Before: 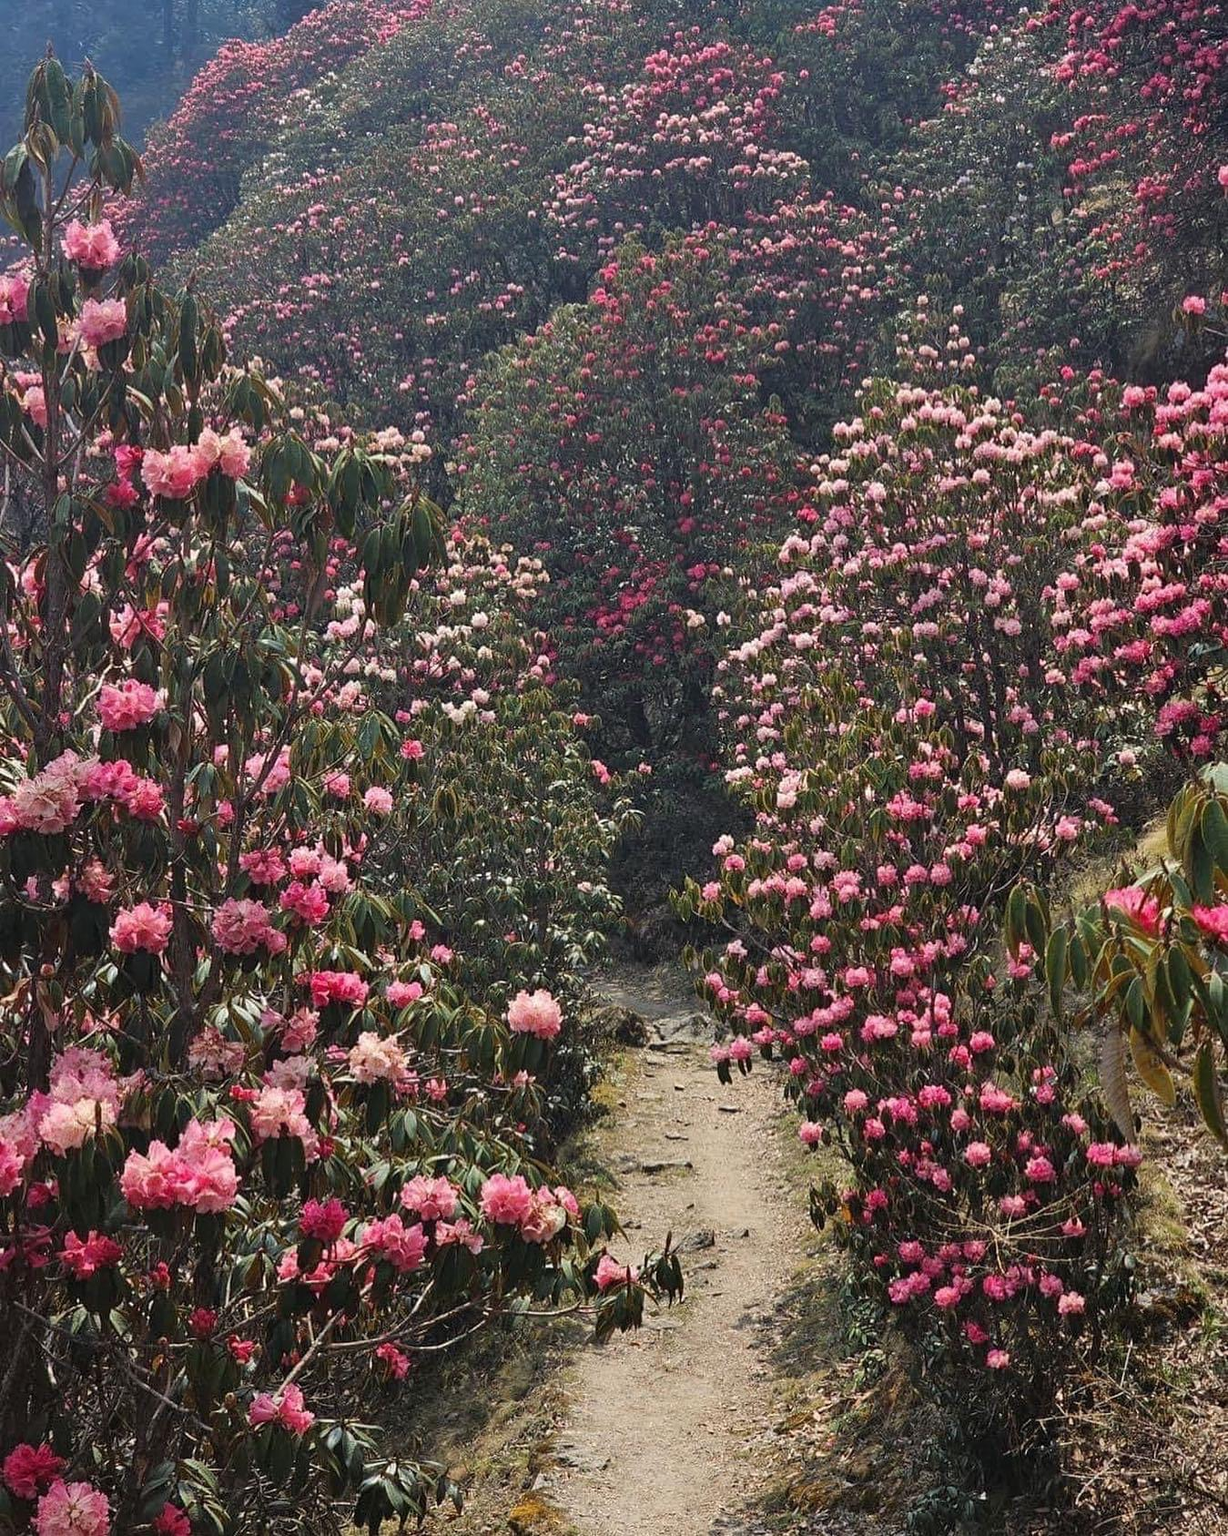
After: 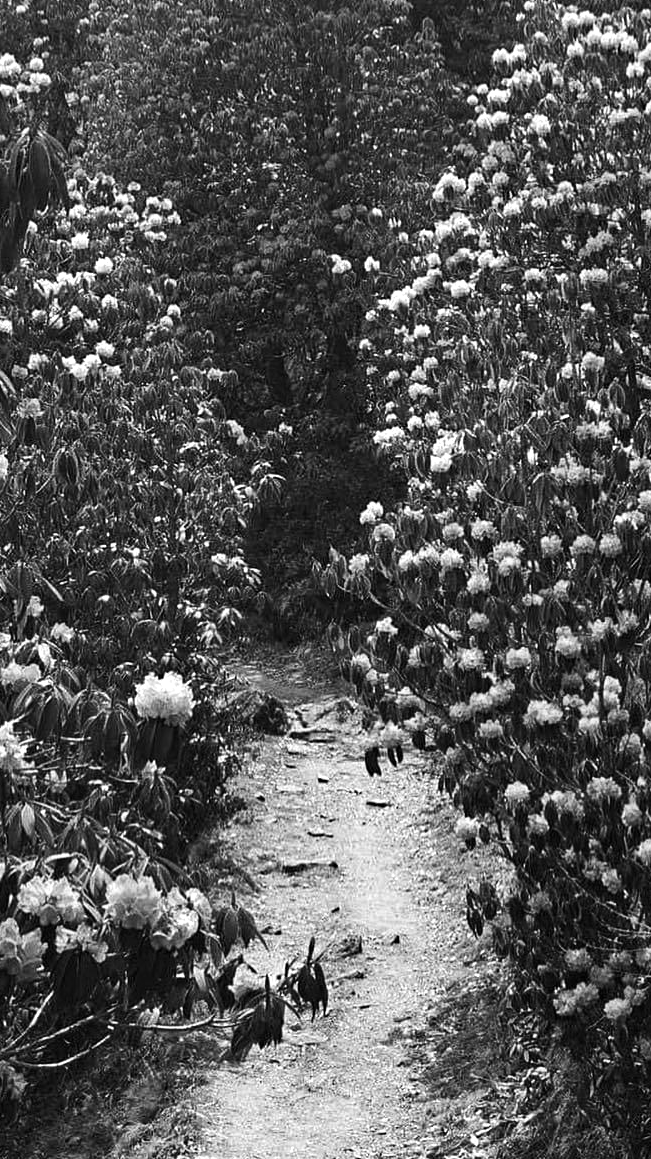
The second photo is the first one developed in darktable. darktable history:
crop: left 31.379%, top 24.658%, right 20.326%, bottom 6.628%
color correction: highlights a* -12.64, highlights b* -18.1, saturation 0.7
haze removal: compatibility mode true, adaptive false
color balance rgb: perceptual saturation grading › global saturation 30%, global vibrance 30%
monochrome: a -6.99, b 35.61, size 1.4
tone equalizer: -8 EV -0.75 EV, -7 EV -0.7 EV, -6 EV -0.6 EV, -5 EV -0.4 EV, -3 EV 0.4 EV, -2 EV 0.6 EV, -1 EV 0.7 EV, +0 EV 0.75 EV, edges refinement/feathering 500, mask exposure compensation -1.57 EV, preserve details no
